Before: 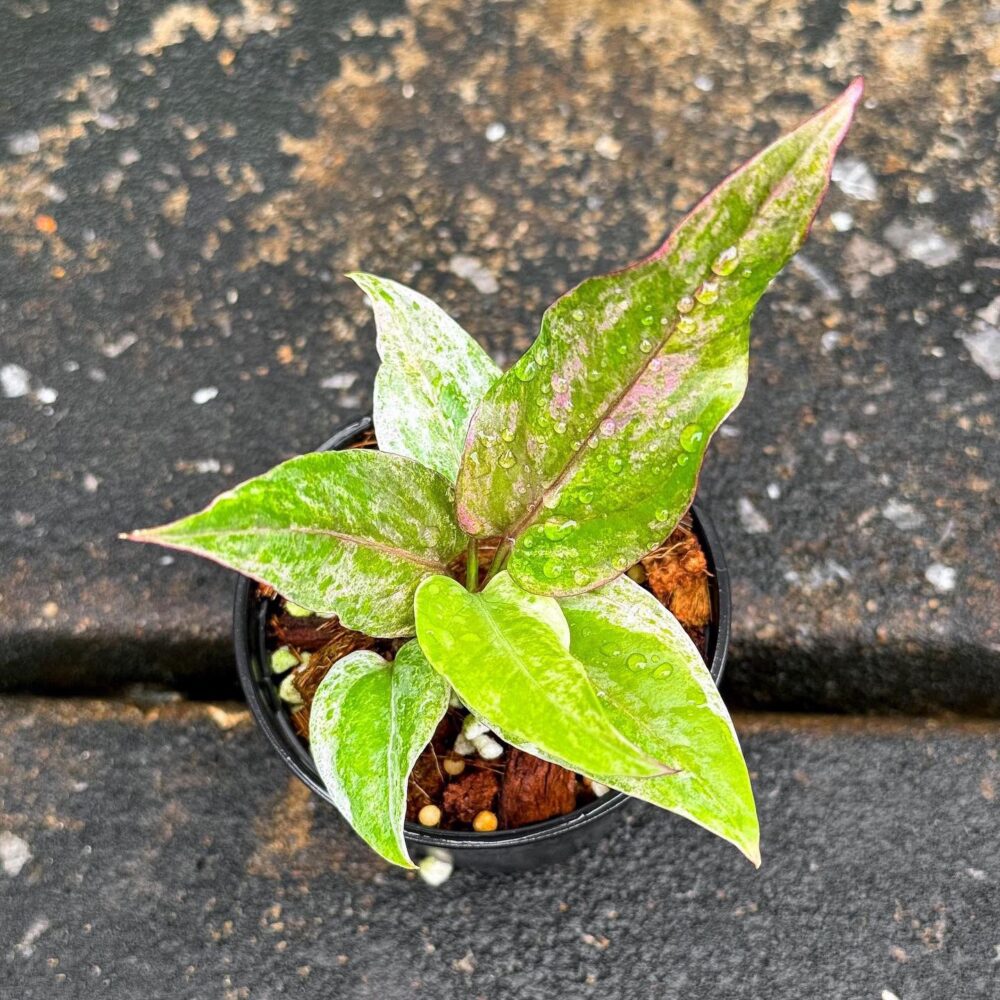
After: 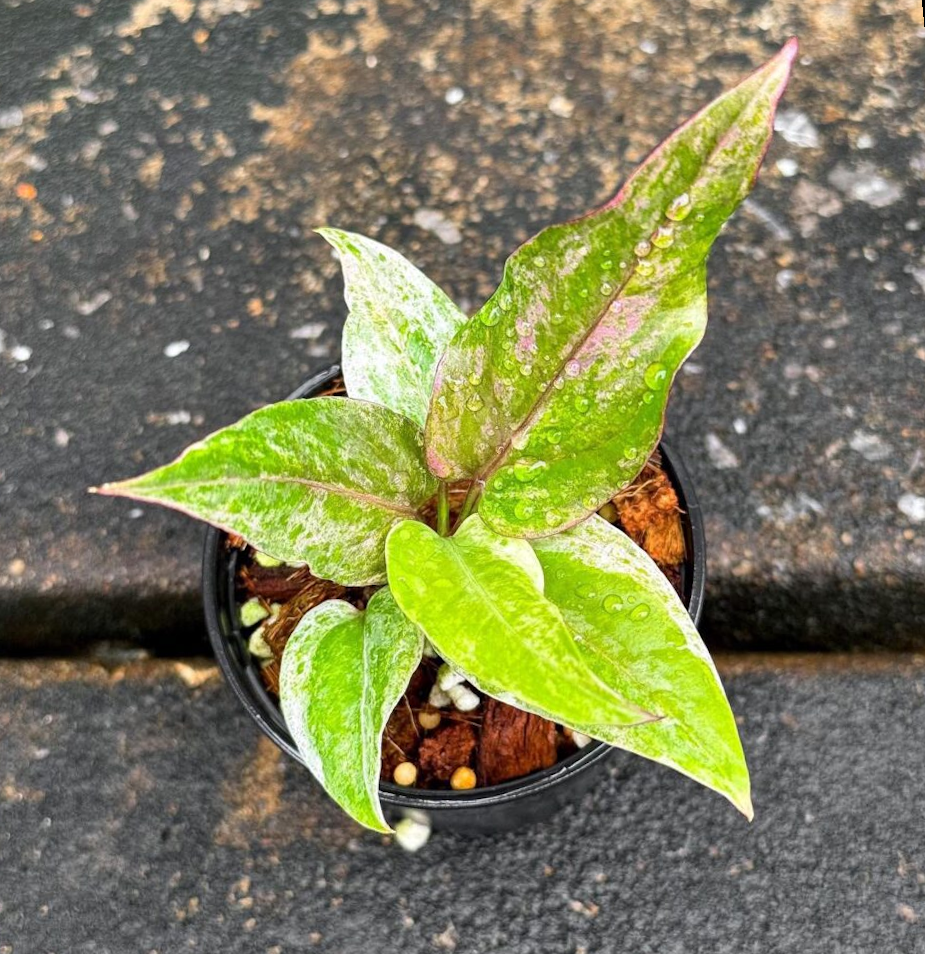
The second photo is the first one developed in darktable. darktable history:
rotate and perspective: rotation -1.68°, lens shift (vertical) -0.146, crop left 0.049, crop right 0.912, crop top 0.032, crop bottom 0.96
levels: mode automatic, black 0.023%, white 99.97%, levels [0.062, 0.494, 0.925]
